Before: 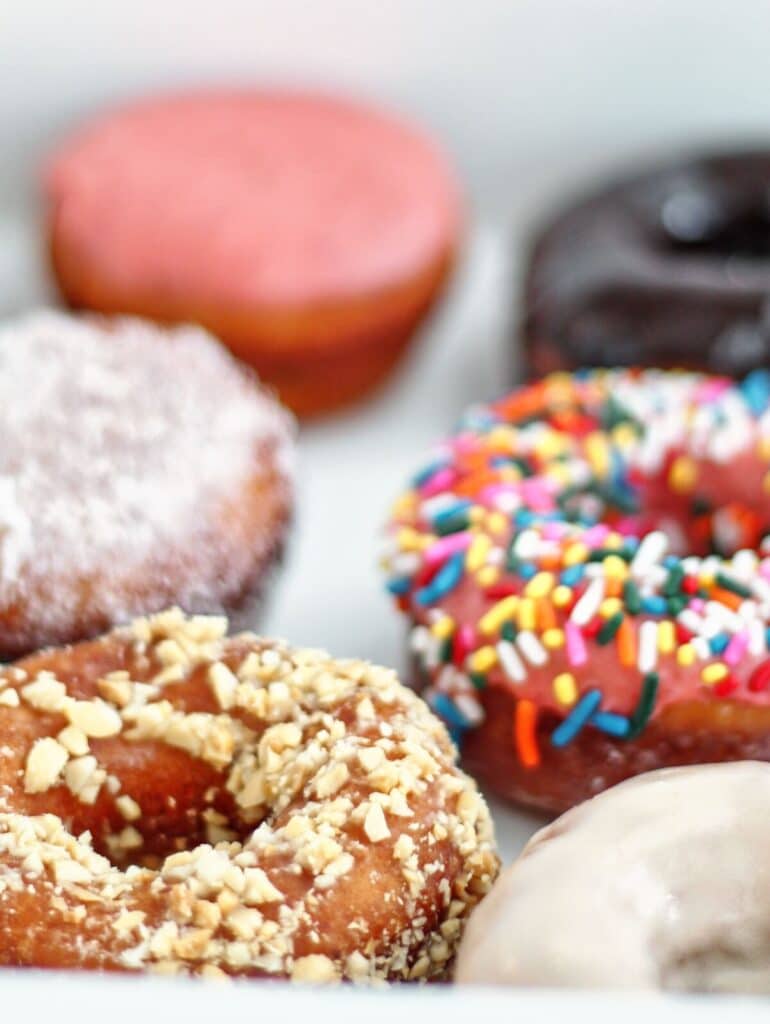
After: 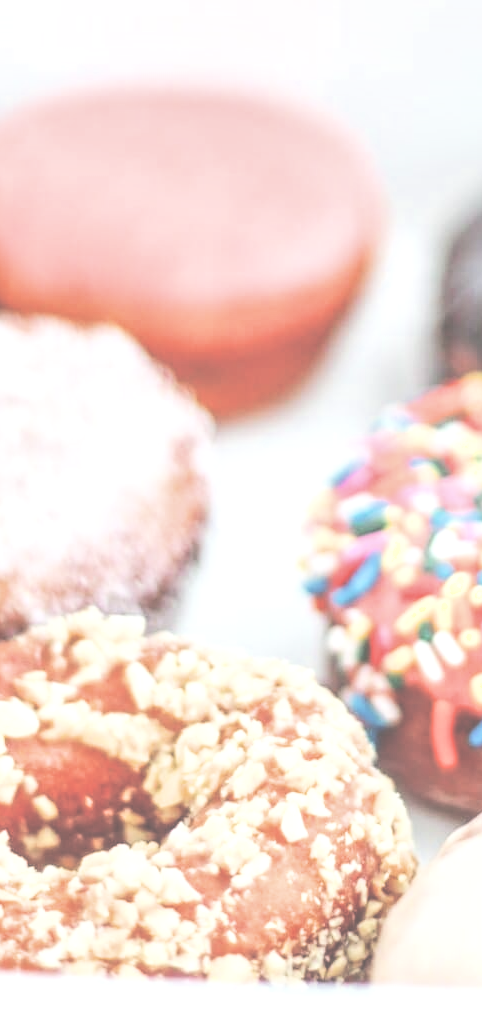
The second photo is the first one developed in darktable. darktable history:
color zones: curves: ch1 [(0.24, 0.629) (0.75, 0.5)]; ch2 [(0.255, 0.454) (0.745, 0.491)], mix -124.27%
crop: left 10.851%, right 26.507%
filmic rgb: black relative exposure -7.97 EV, white relative exposure 4 EV, hardness 4.1, contrast 1.367
local contrast: highlights 92%, shadows 89%, detail 160%, midtone range 0.2
exposure: black level correction -0.07, exposure 0.5 EV, compensate highlight preservation false
tone equalizer: -8 EV -0.731 EV, -7 EV -0.693 EV, -6 EV -0.567 EV, -5 EV -0.371 EV, -3 EV 0.401 EV, -2 EV 0.6 EV, -1 EV 0.692 EV, +0 EV 0.756 EV
